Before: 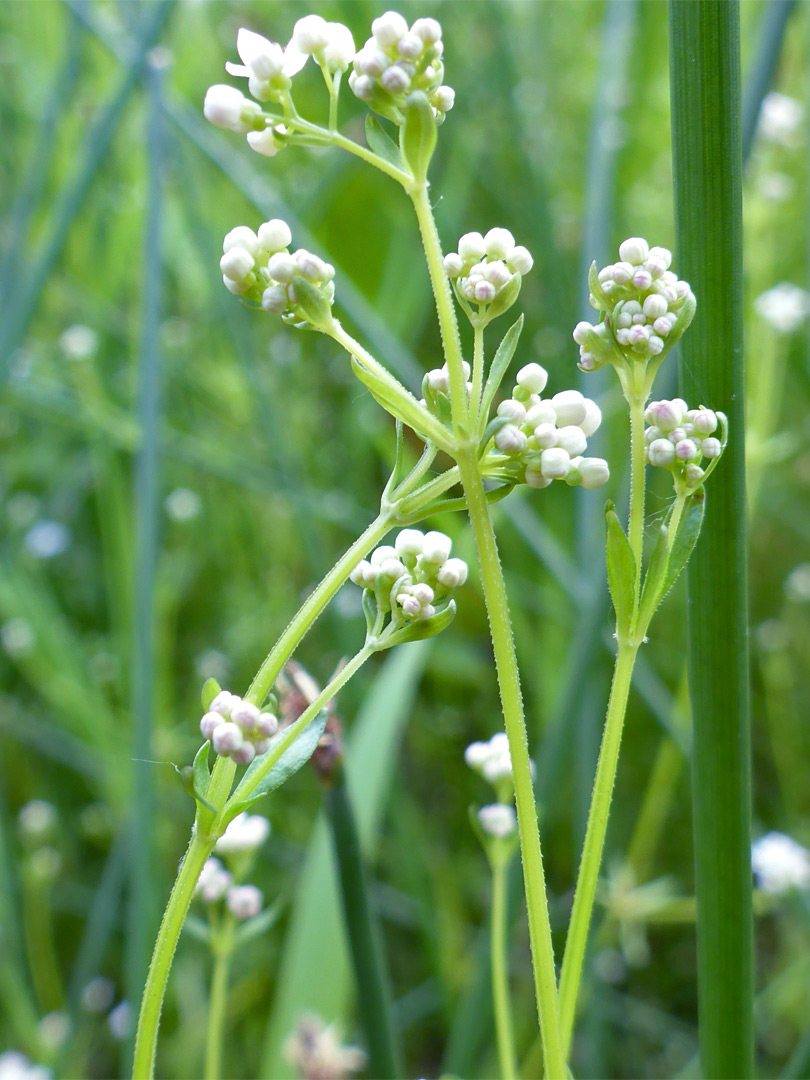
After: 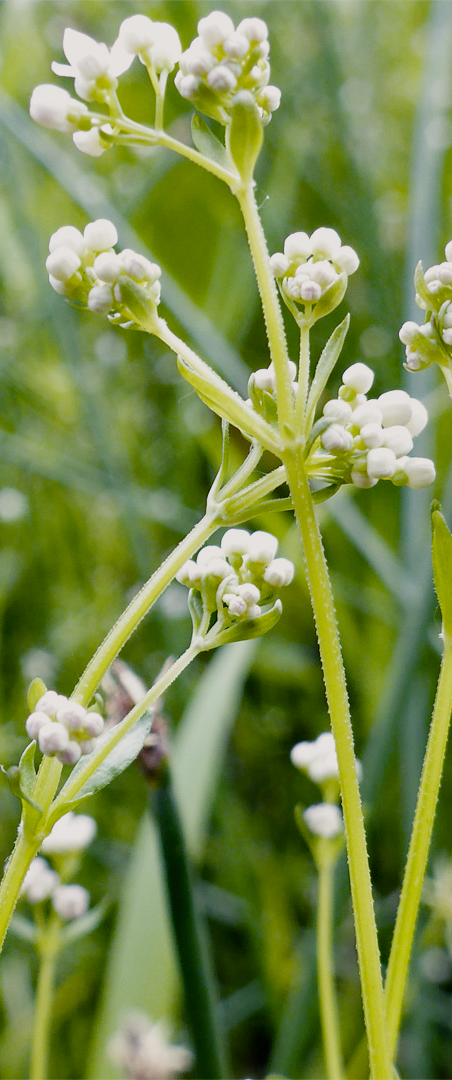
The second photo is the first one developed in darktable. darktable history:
crop: left 21.548%, right 22.58%
filmic rgb: black relative exposure -5.14 EV, white relative exposure 3.98 EV, hardness 2.91, contrast 1.298, highlights saturation mix -29.58%, preserve chrominance no, color science v4 (2020), contrast in shadows soft
exposure: compensate exposure bias true, compensate highlight preservation false
color balance rgb: highlights gain › chroma 3.73%, highlights gain › hue 58.73°, perceptual saturation grading › global saturation 39.261%, global vibrance 20%
